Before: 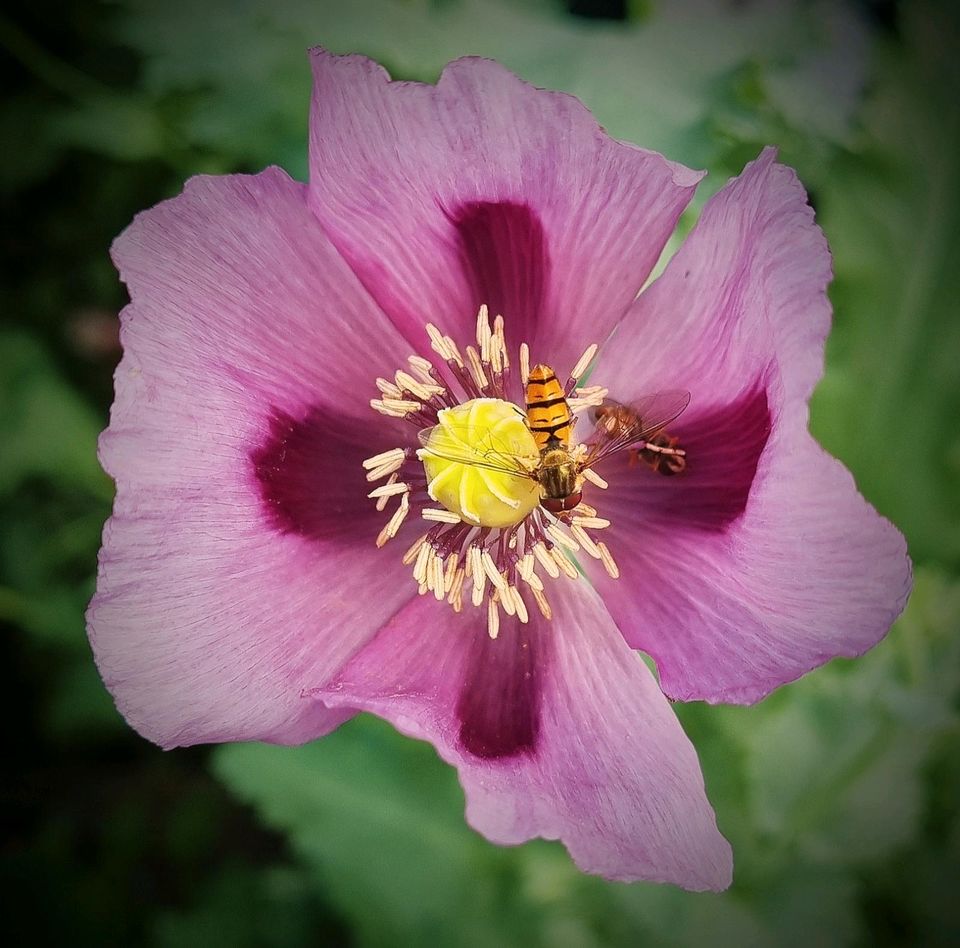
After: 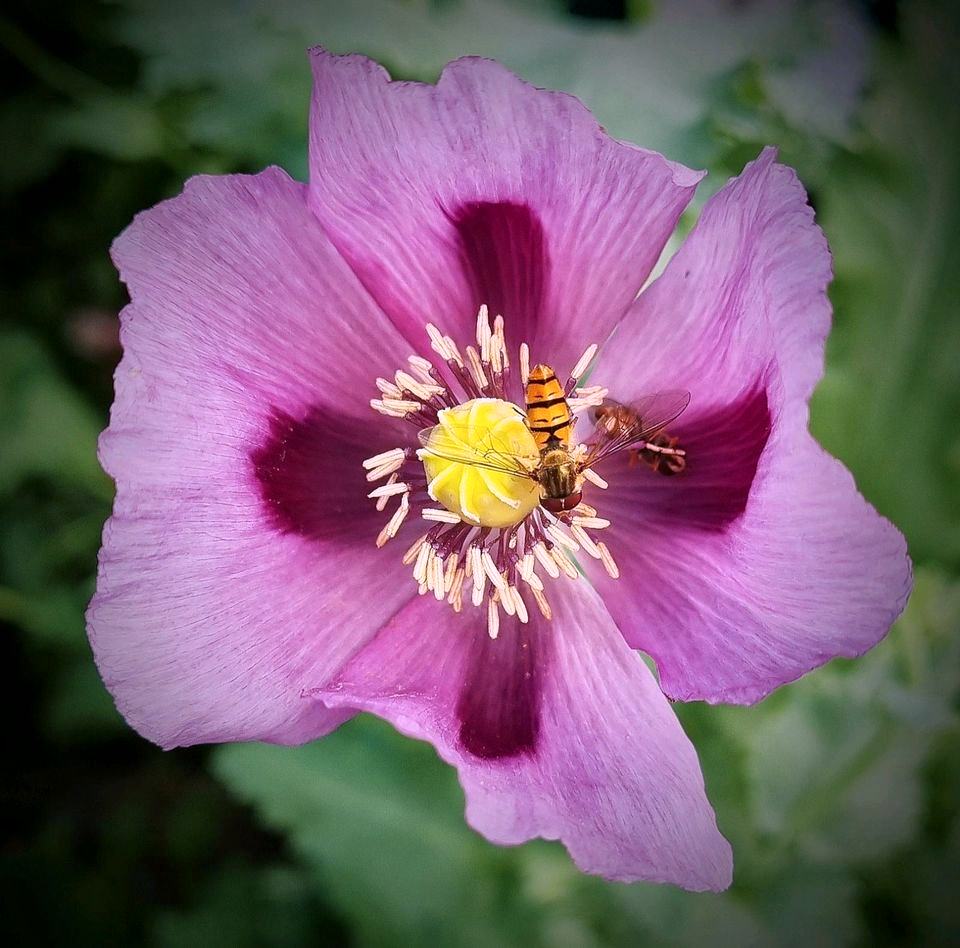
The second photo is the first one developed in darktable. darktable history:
white balance: red 1.042, blue 1.17
local contrast: mode bilateral grid, contrast 25, coarseness 50, detail 123%, midtone range 0.2
